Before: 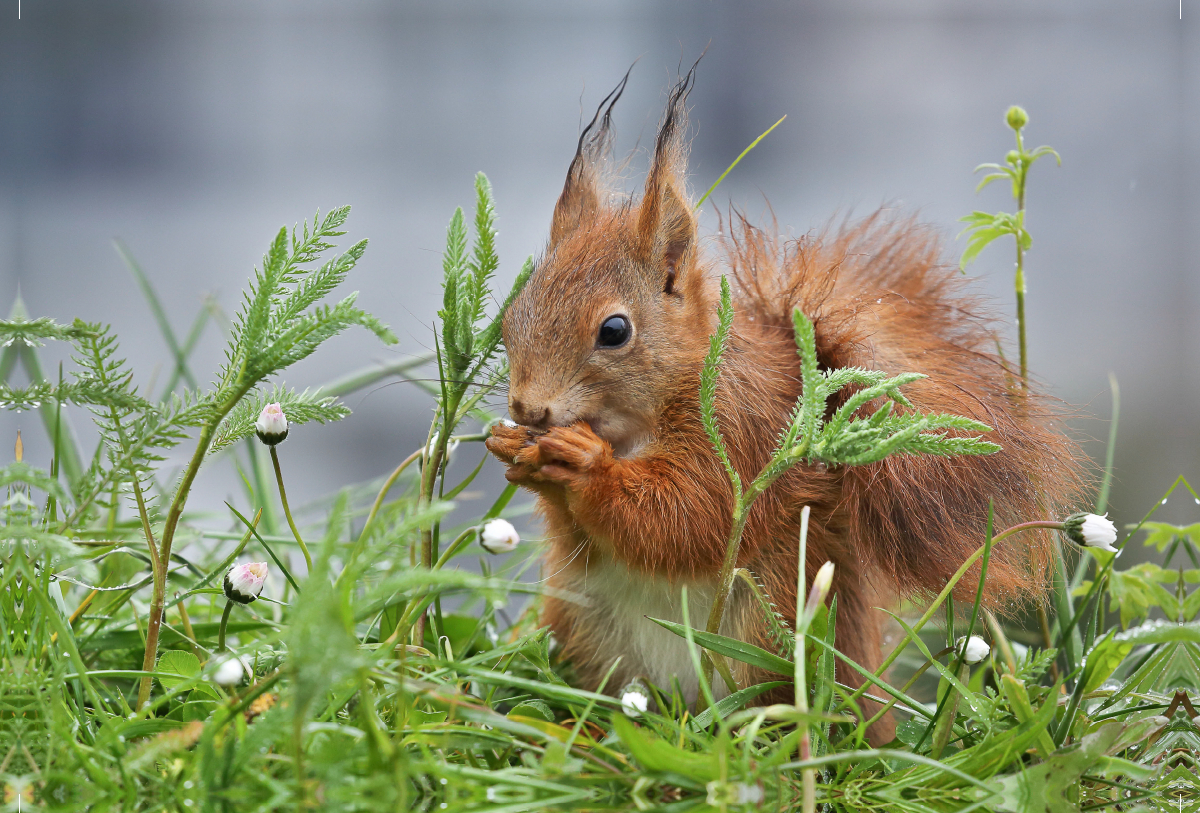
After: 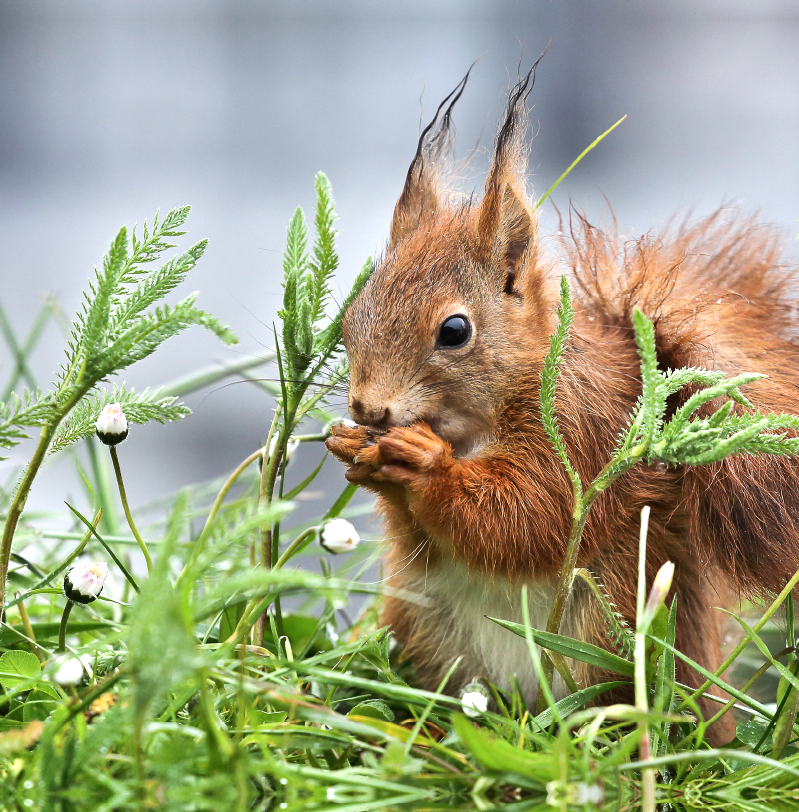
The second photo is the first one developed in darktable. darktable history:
crop and rotate: left 13.338%, right 20.015%
tone equalizer: -8 EV -0.727 EV, -7 EV -0.715 EV, -6 EV -0.588 EV, -5 EV -0.362 EV, -3 EV 0.367 EV, -2 EV 0.6 EV, -1 EV 0.695 EV, +0 EV 0.776 EV, edges refinement/feathering 500, mask exposure compensation -1.57 EV, preserve details no
